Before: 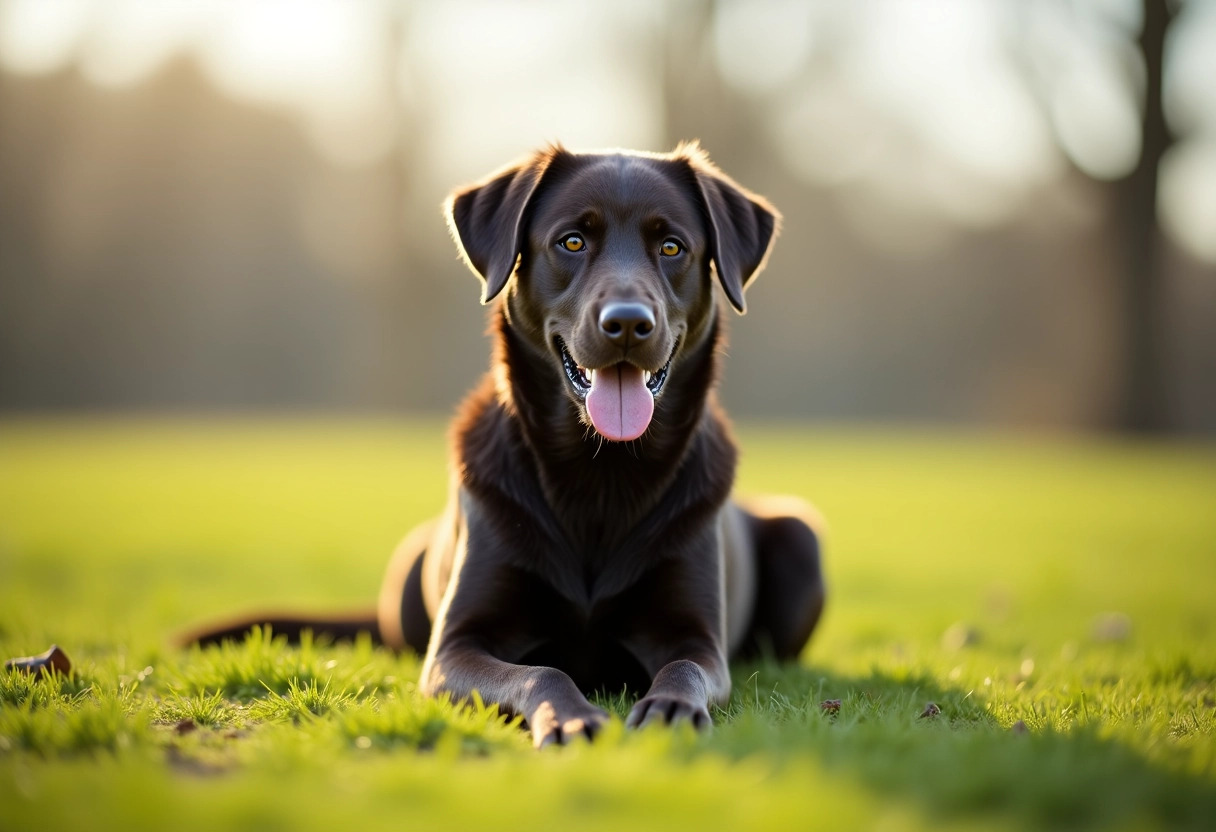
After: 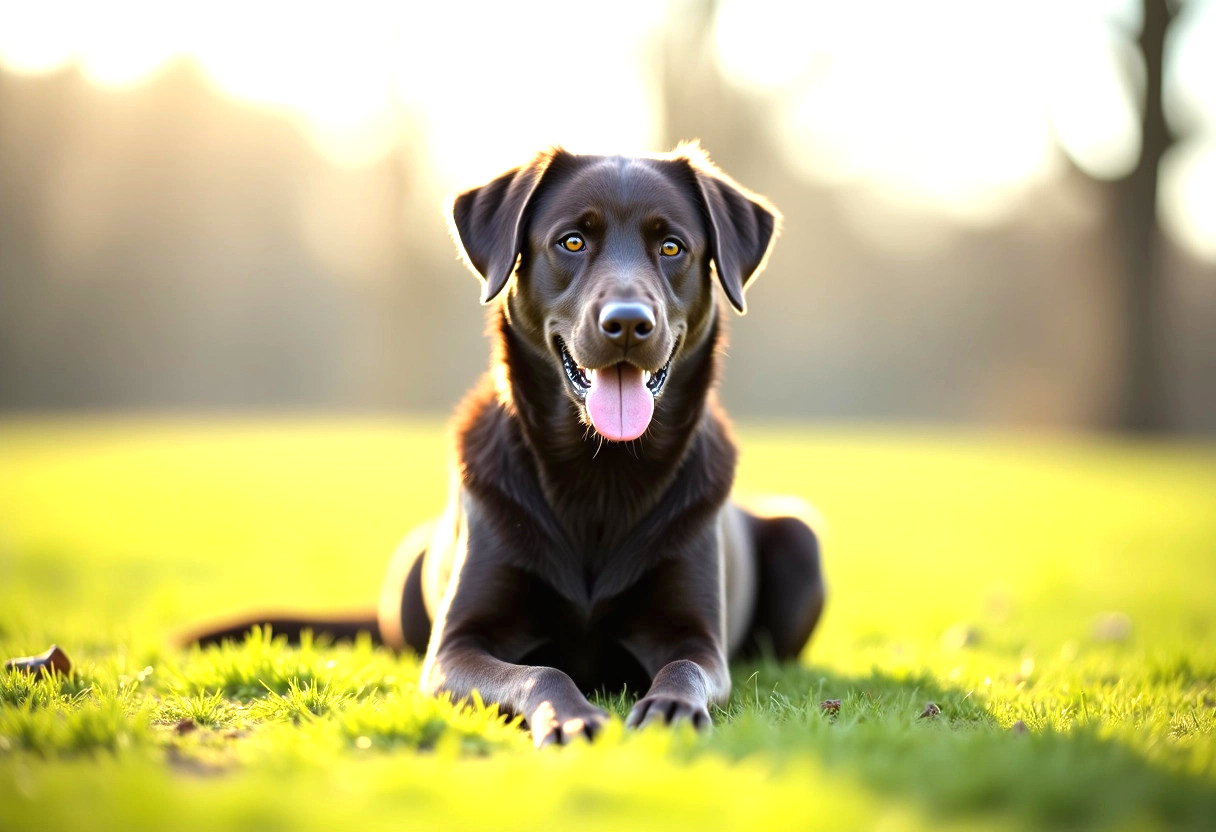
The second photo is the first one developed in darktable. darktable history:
tone equalizer: on, module defaults
exposure: black level correction 0, exposure 1 EV, compensate exposure bias true, compensate highlight preservation false
